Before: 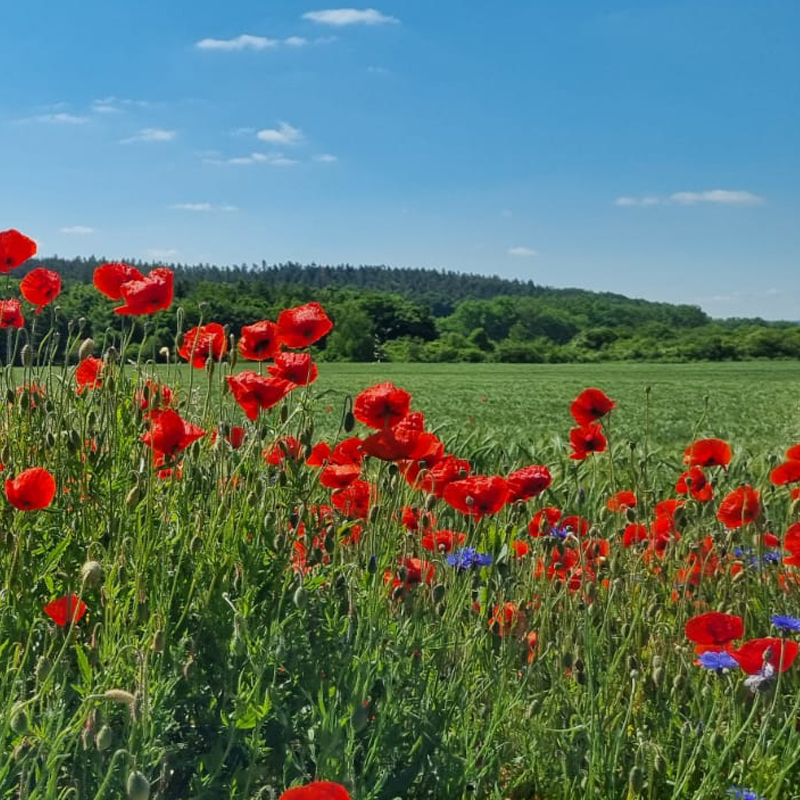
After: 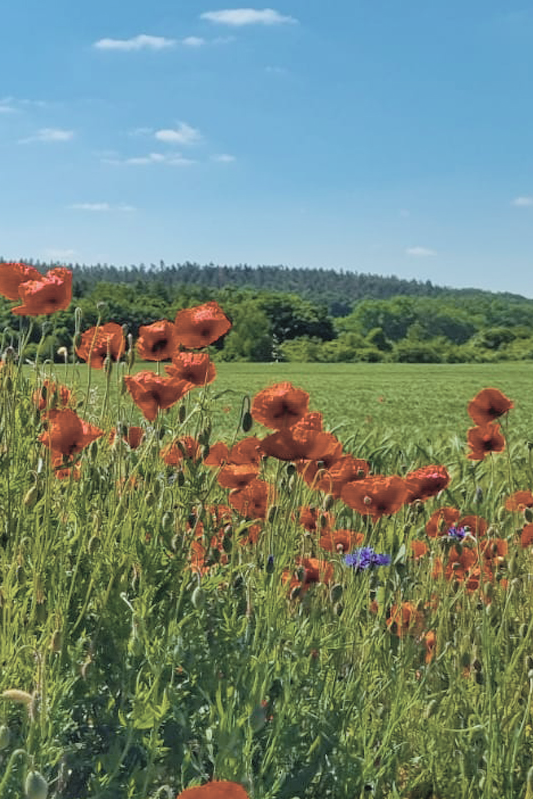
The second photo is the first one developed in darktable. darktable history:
crop and rotate: left 12.798%, right 20.511%
contrast brightness saturation: brightness 0.185, saturation -0.508
color balance rgb: perceptual saturation grading › global saturation 99.455%
